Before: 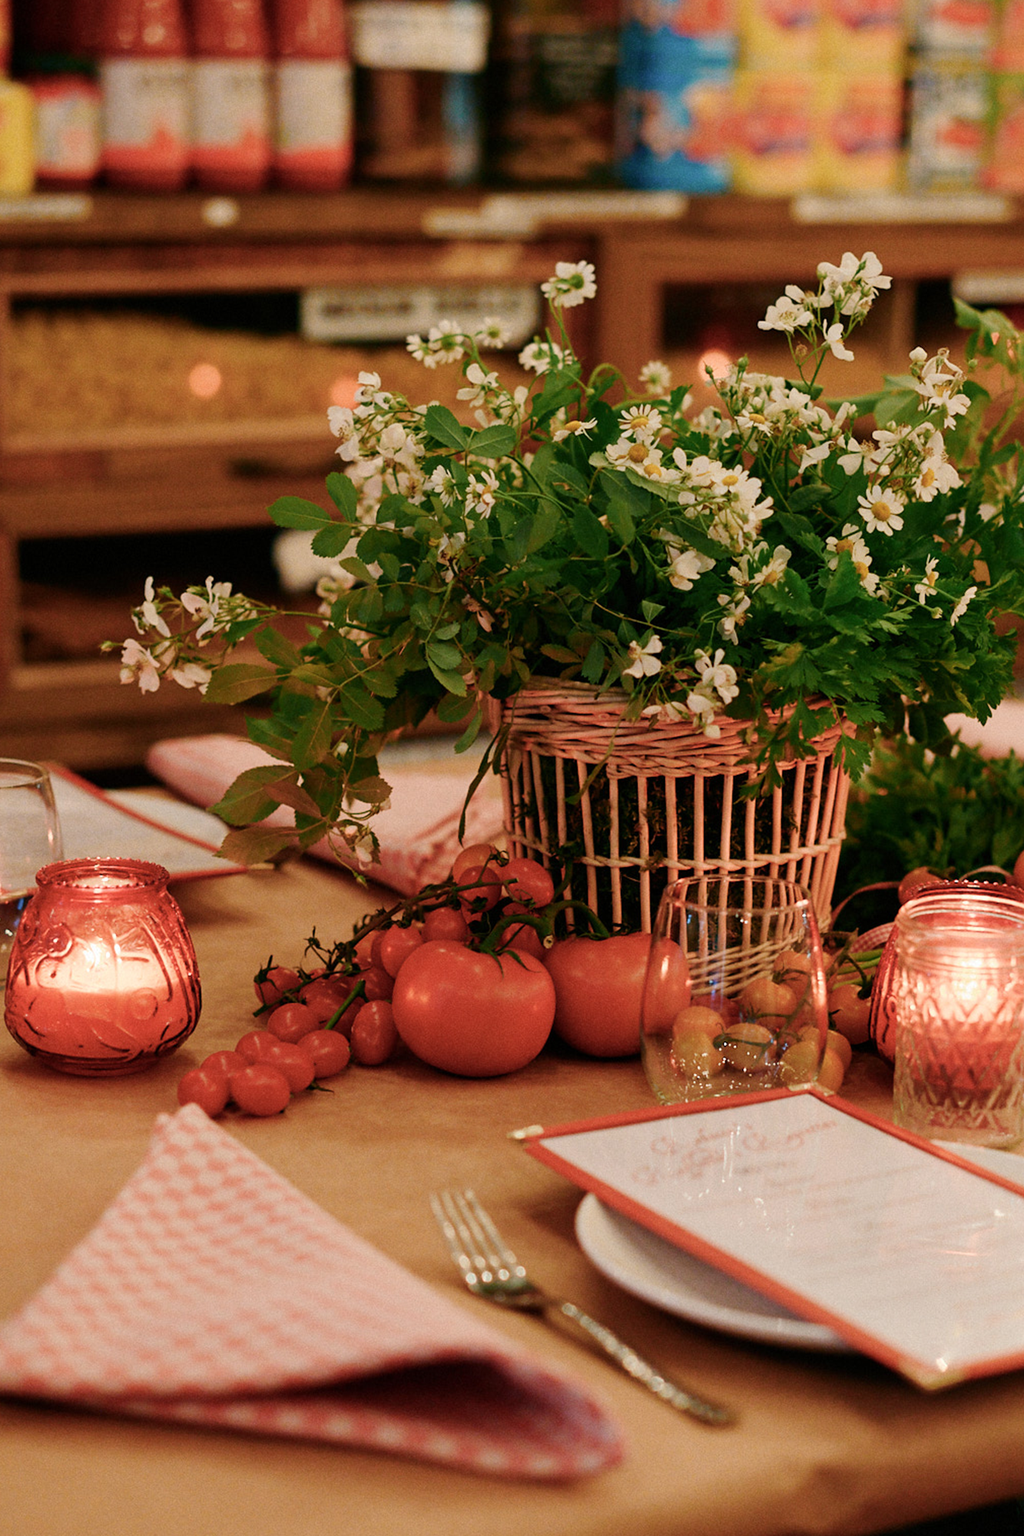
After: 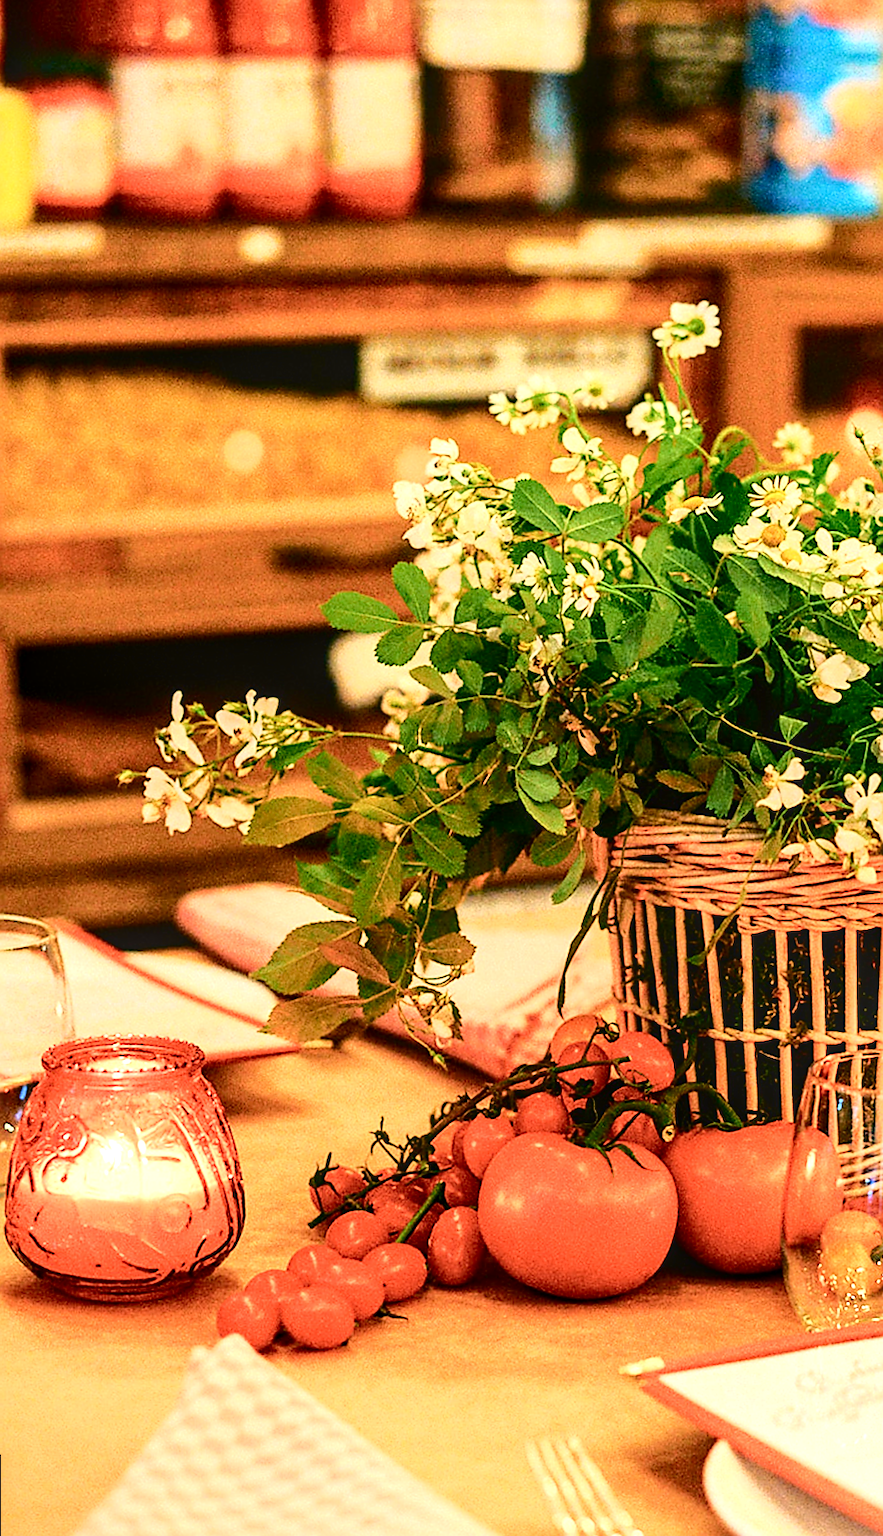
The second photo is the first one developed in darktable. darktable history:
exposure: black level correction 0.001, exposure 1.05 EV, compensate exposure bias true, compensate highlight preservation false
crop: right 28.885%, bottom 16.626%
rotate and perspective: rotation -0.45°, automatic cropping original format, crop left 0.008, crop right 0.992, crop top 0.012, crop bottom 0.988
sharpen: radius 1.4, amount 1.25, threshold 0.7
local contrast: on, module defaults
tone curve: curves: ch0 [(0, 0.019) (0.078, 0.058) (0.223, 0.217) (0.424, 0.553) (0.631, 0.764) (0.816, 0.932) (1, 1)]; ch1 [(0, 0) (0.262, 0.227) (0.417, 0.386) (0.469, 0.467) (0.502, 0.503) (0.544, 0.548) (0.57, 0.579) (0.608, 0.62) (0.65, 0.68) (0.994, 0.987)]; ch2 [(0, 0) (0.262, 0.188) (0.5, 0.504) (0.553, 0.592) (0.599, 0.653) (1, 1)], color space Lab, independent channels, preserve colors none
